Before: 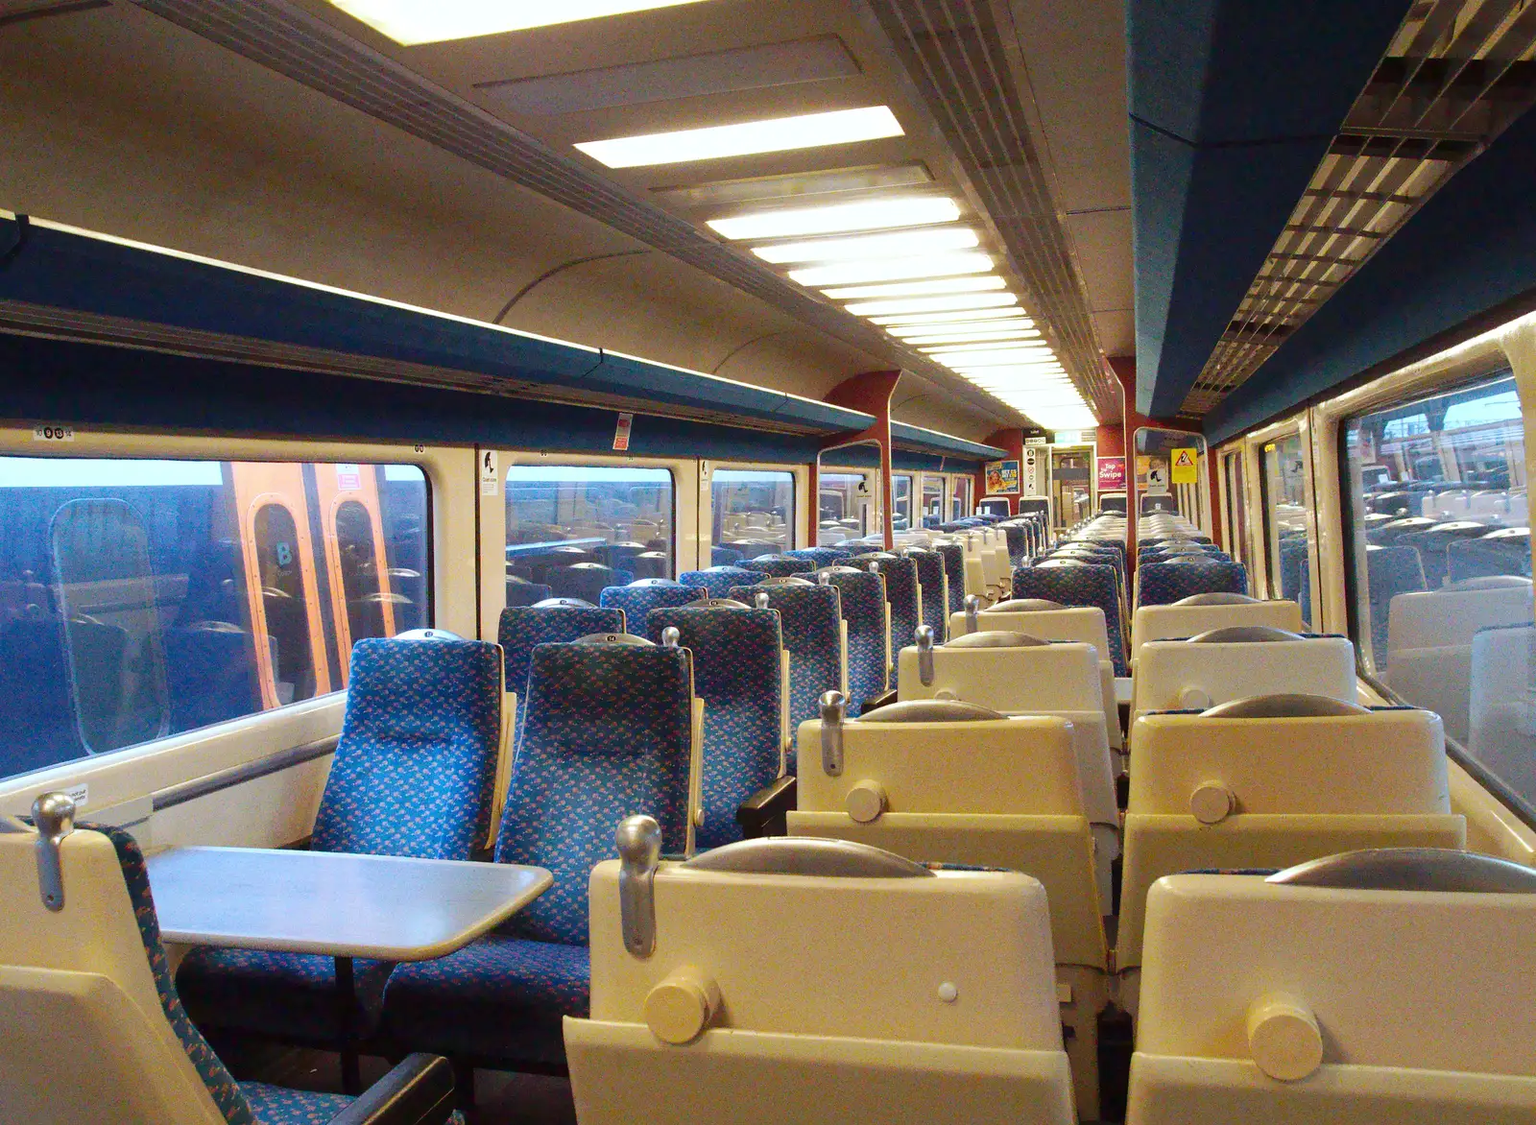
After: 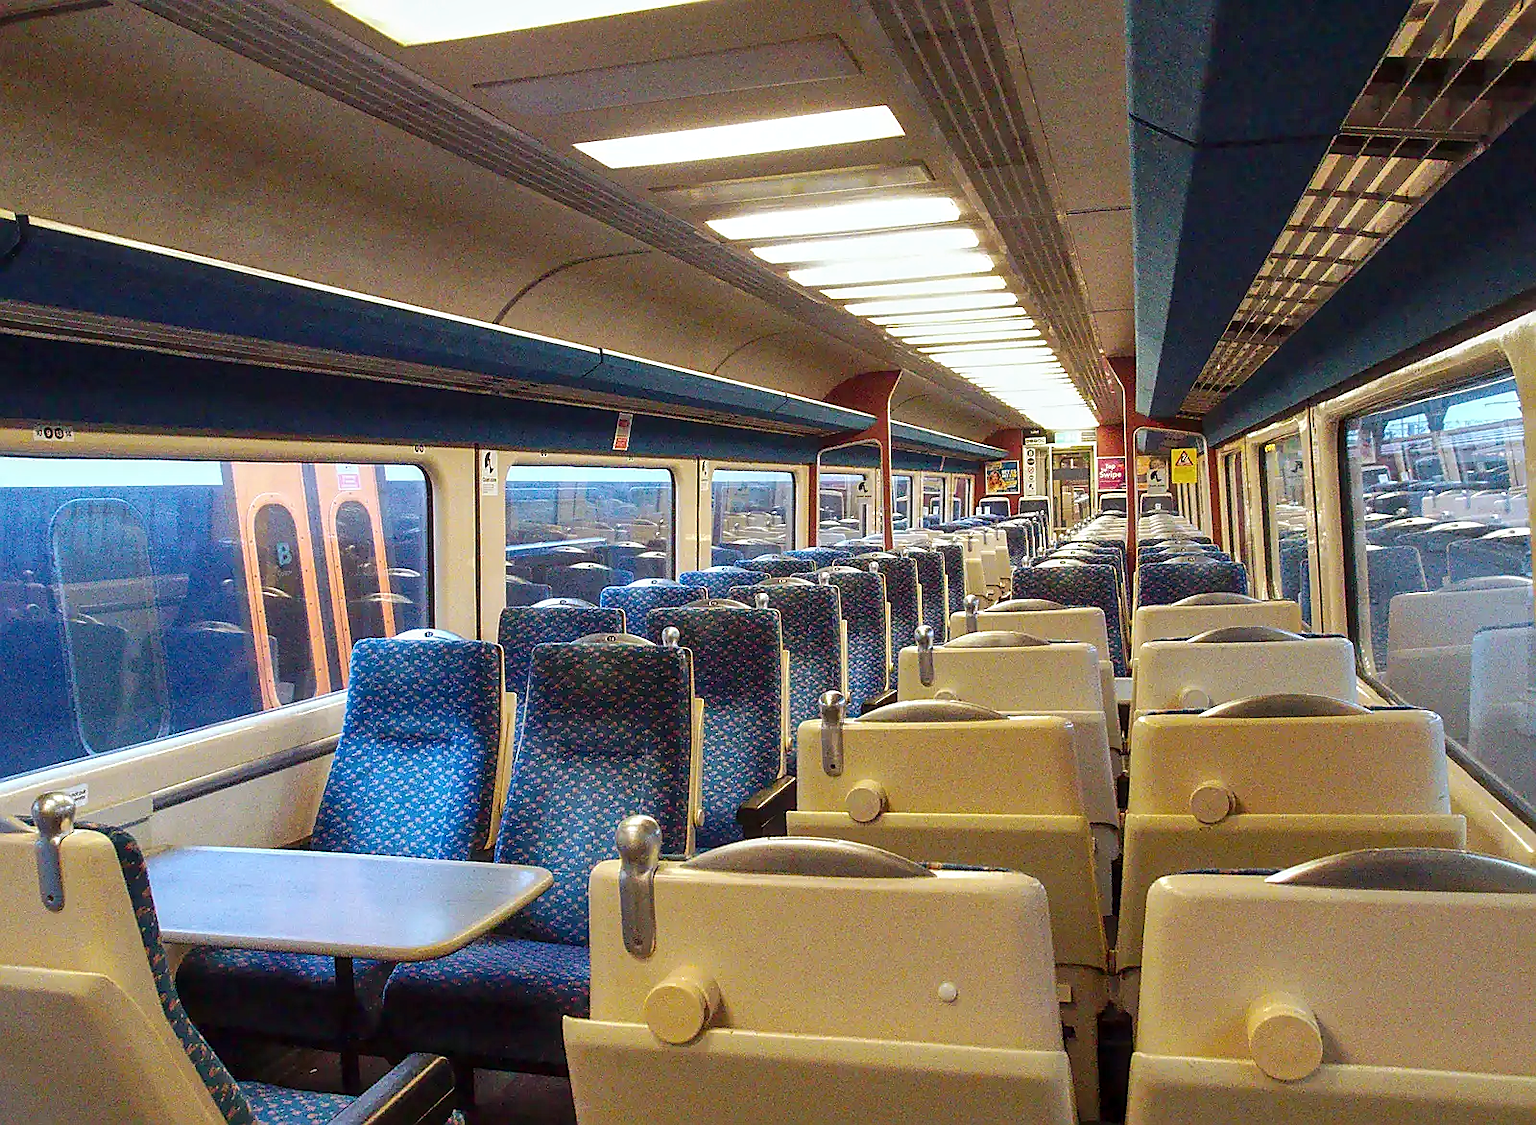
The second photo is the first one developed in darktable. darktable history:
shadows and highlights: soften with gaussian
local contrast: on, module defaults
sharpen: radius 1.422, amount 1.235, threshold 0.709
